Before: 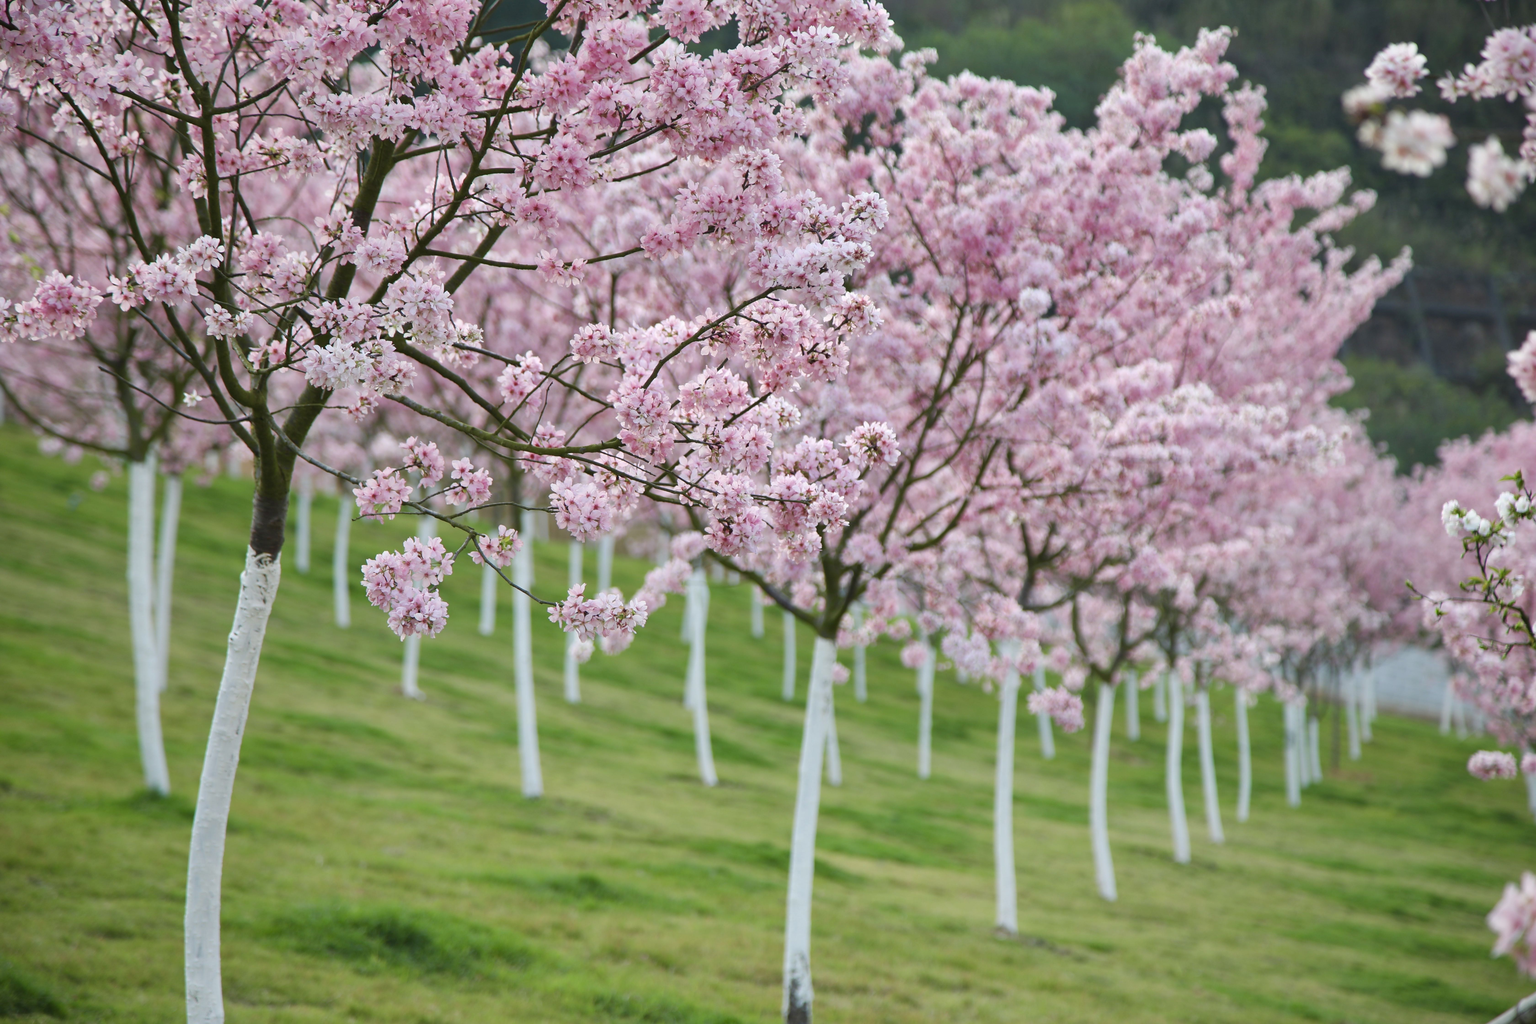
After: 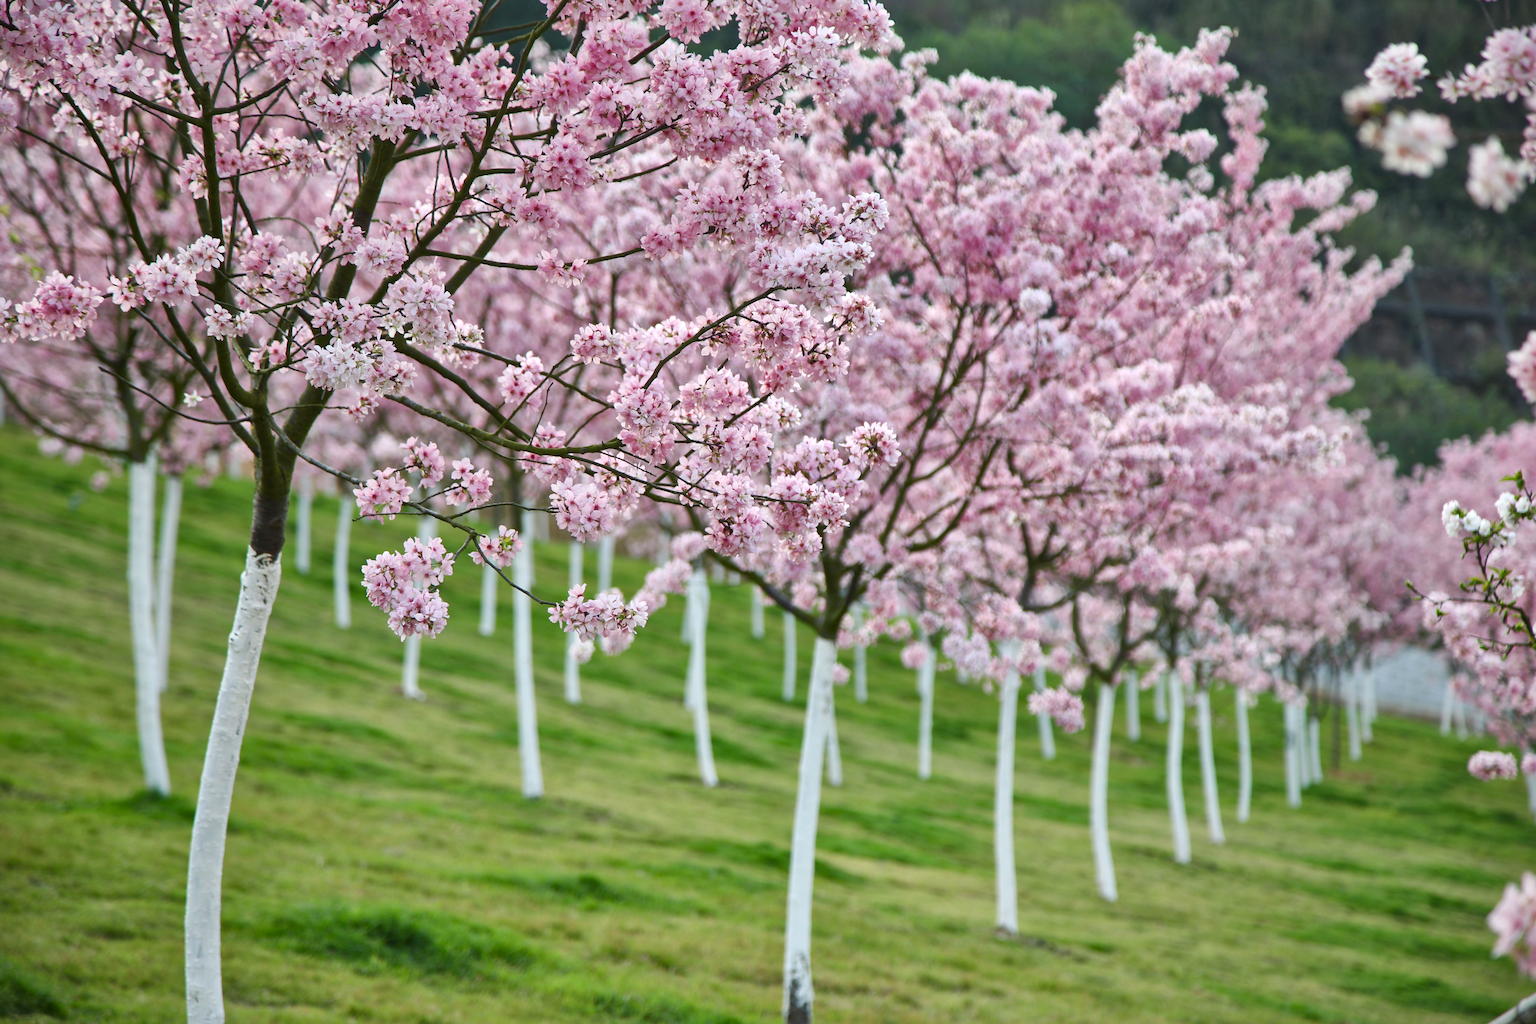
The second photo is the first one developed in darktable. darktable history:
tone curve: curves: ch0 [(0, 0) (0.003, 0.022) (0.011, 0.027) (0.025, 0.038) (0.044, 0.056) (0.069, 0.081) (0.1, 0.11) (0.136, 0.145) (0.177, 0.185) (0.224, 0.229) (0.277, 0.278) (0.335, 0.335) (0.399, 0.399) (0.468, 0.468) (0.543, 0.543) (0.623, 0.623) (0.709, 0.705) (0.801, 0.793) (0.898, 0.887) (1, 1)], preserve colors none
local contrast: mode bilateral grid, contrast 20, coarseness 100, detail 150%, midtone range 0.2
